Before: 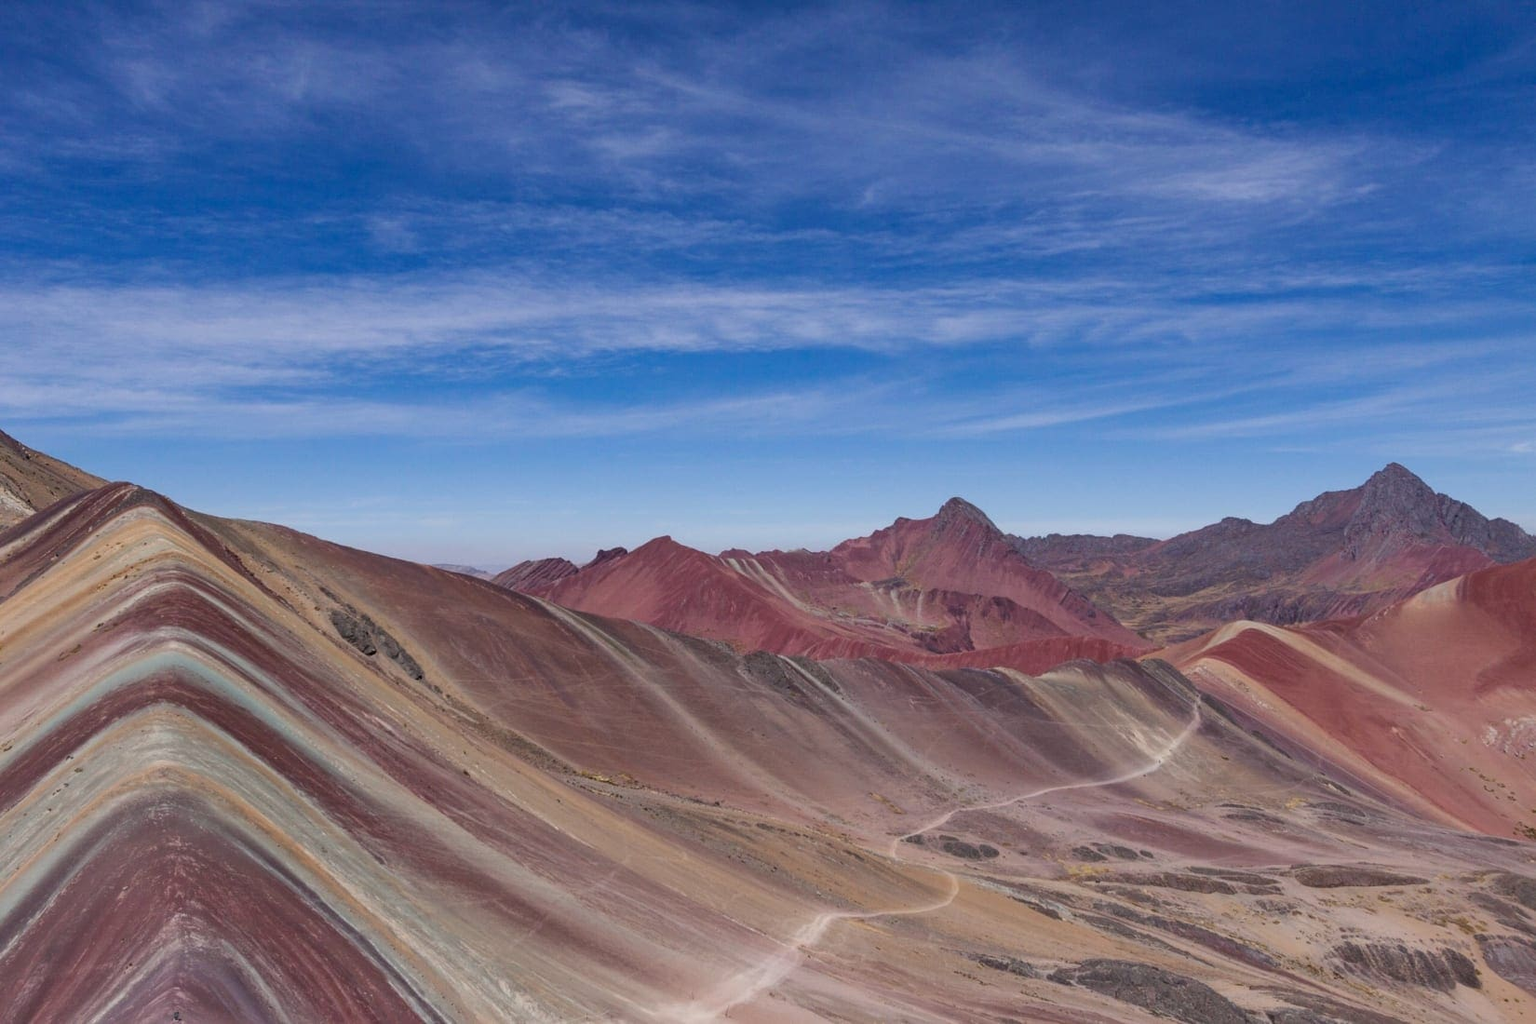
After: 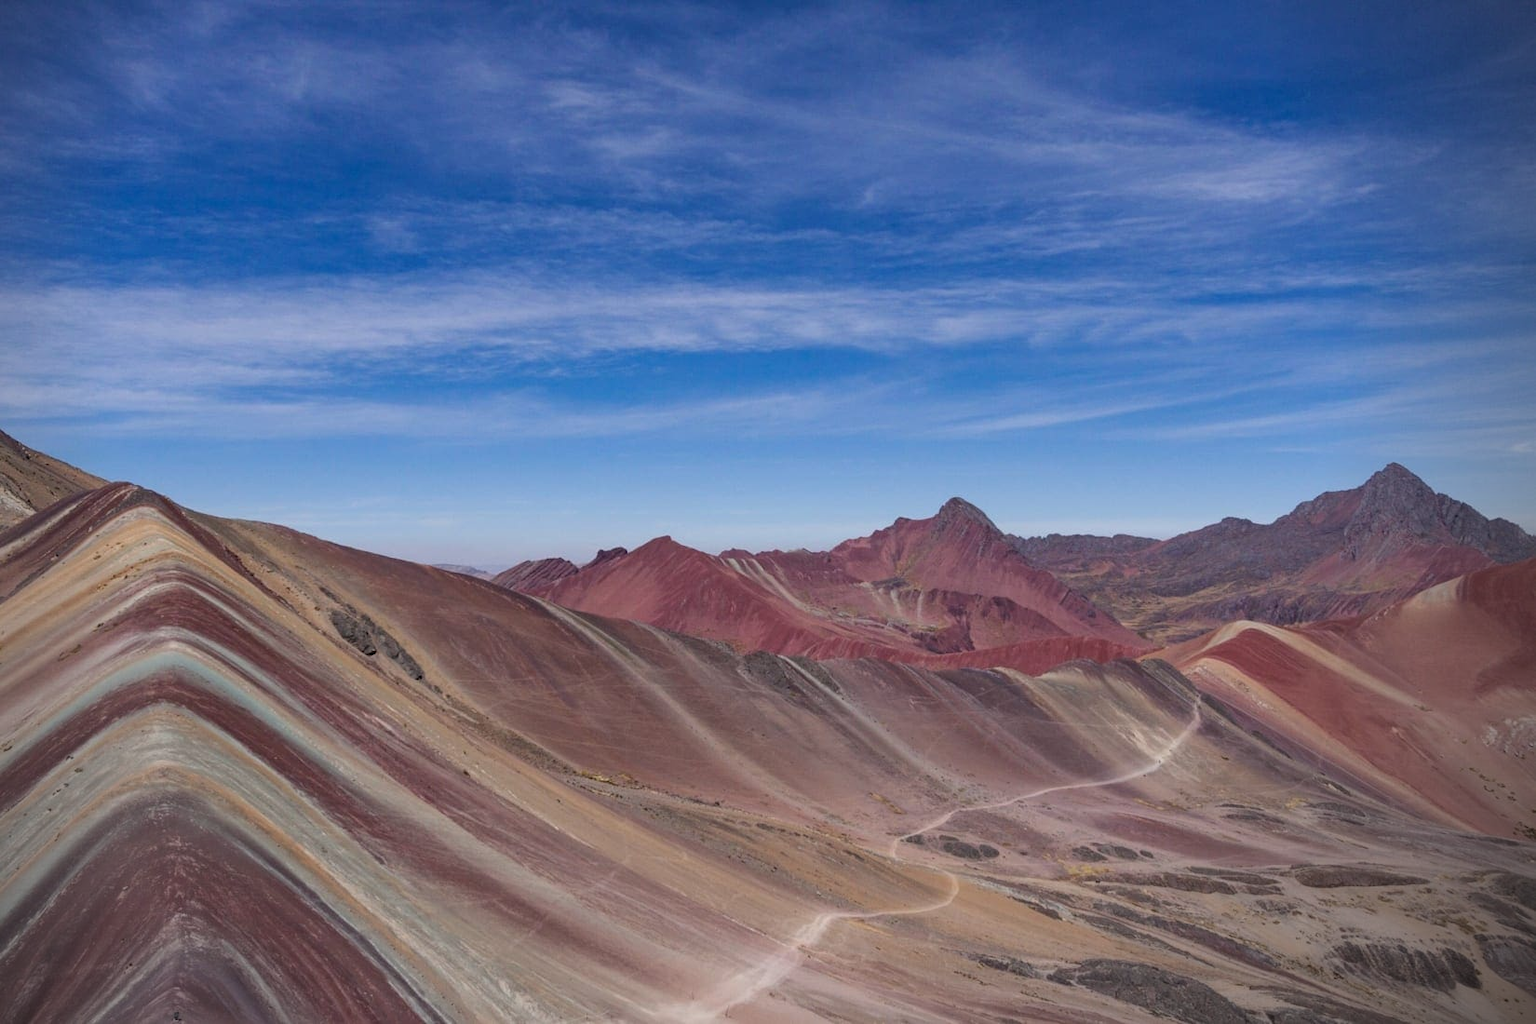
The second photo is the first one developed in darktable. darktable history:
vignetting: fall-off radius 61.24%, brightness -0.794, center (-0.064, -0.305)
